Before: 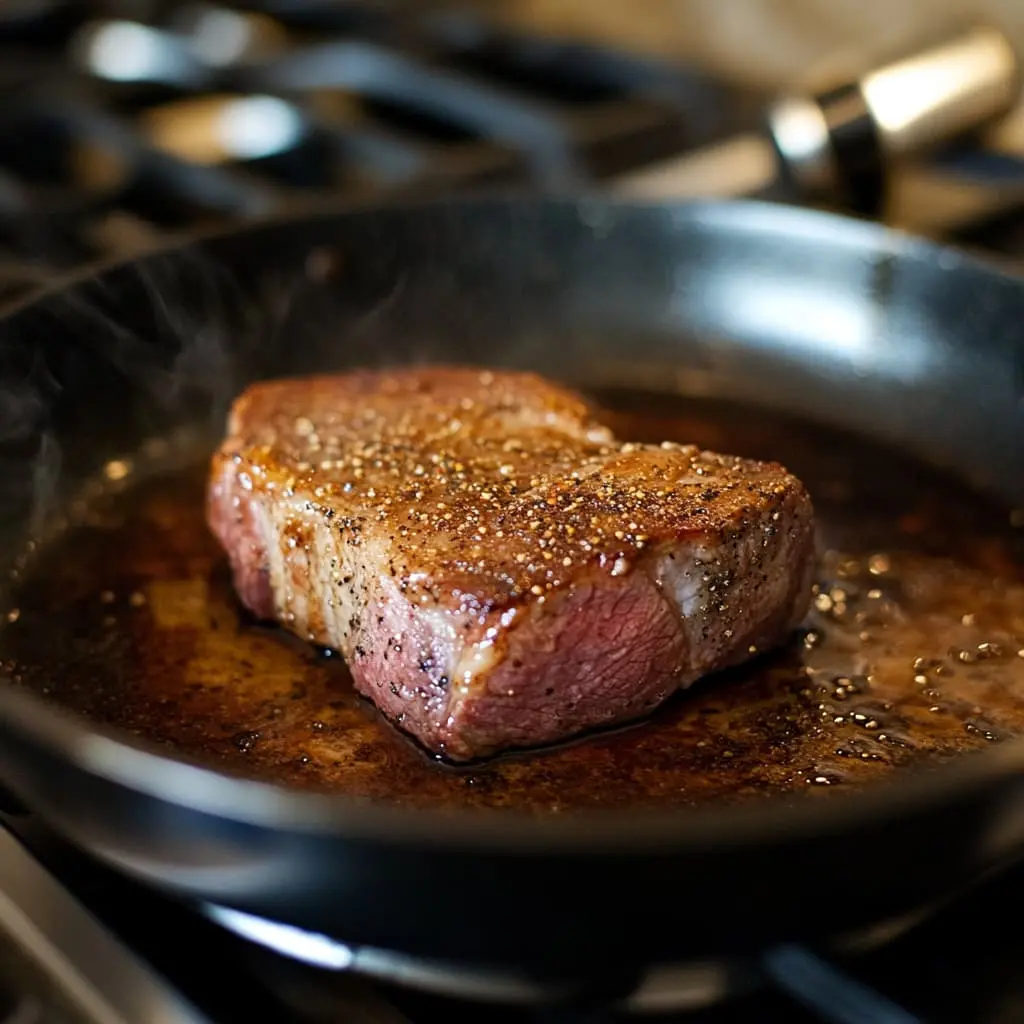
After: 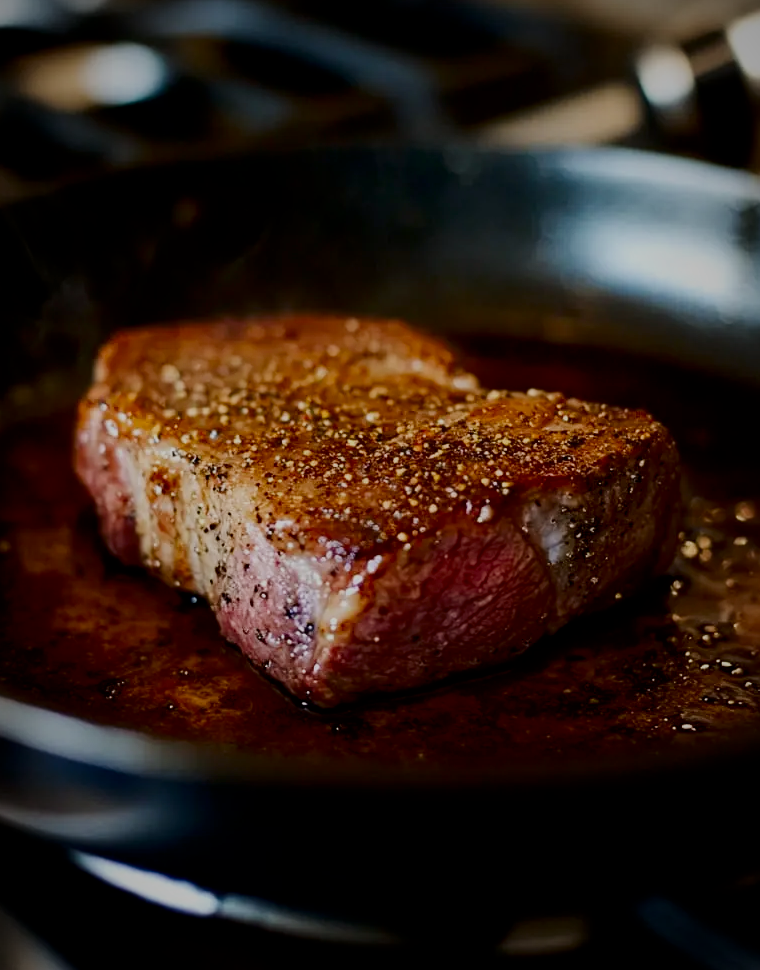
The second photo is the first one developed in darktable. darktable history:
crop and rotate: left 13.15%, top 5.251%, right 12.609%
contrast brightness saturation: contrast 0.13, brightness -0.24, saturation 0.14
vignetting: fall-off radius 70%, automatic ratio true
filmic rgb: black relative exposure -7.32 EV, white relative exposure 5.09 EV, hardness 3.2
